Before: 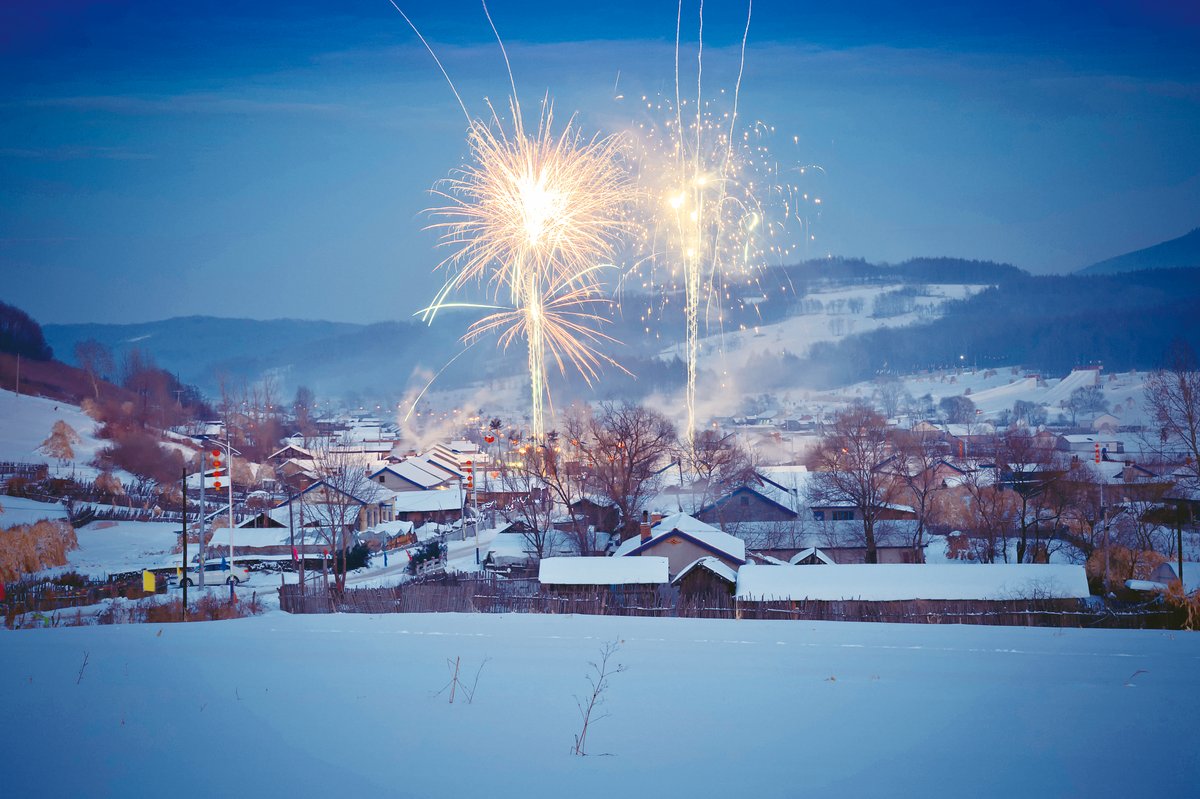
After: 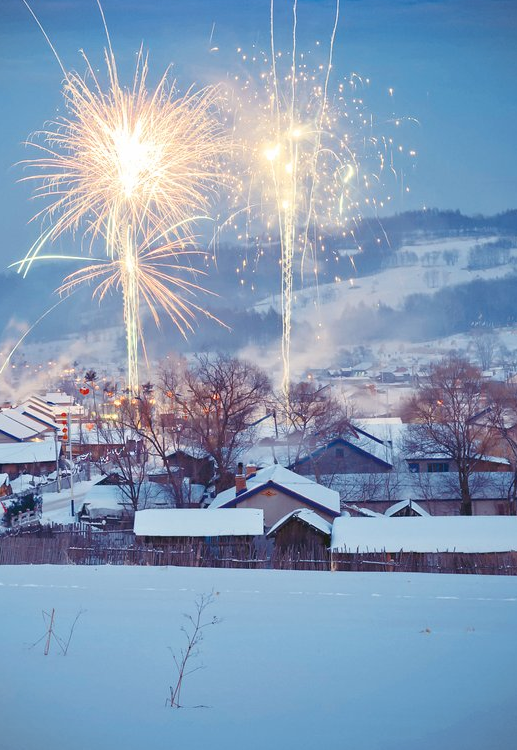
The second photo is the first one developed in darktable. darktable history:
crop: left 33.805%, top 6.053%, right 23.094%
vignetting: fall-off start 100.71%, brightness -0.338
